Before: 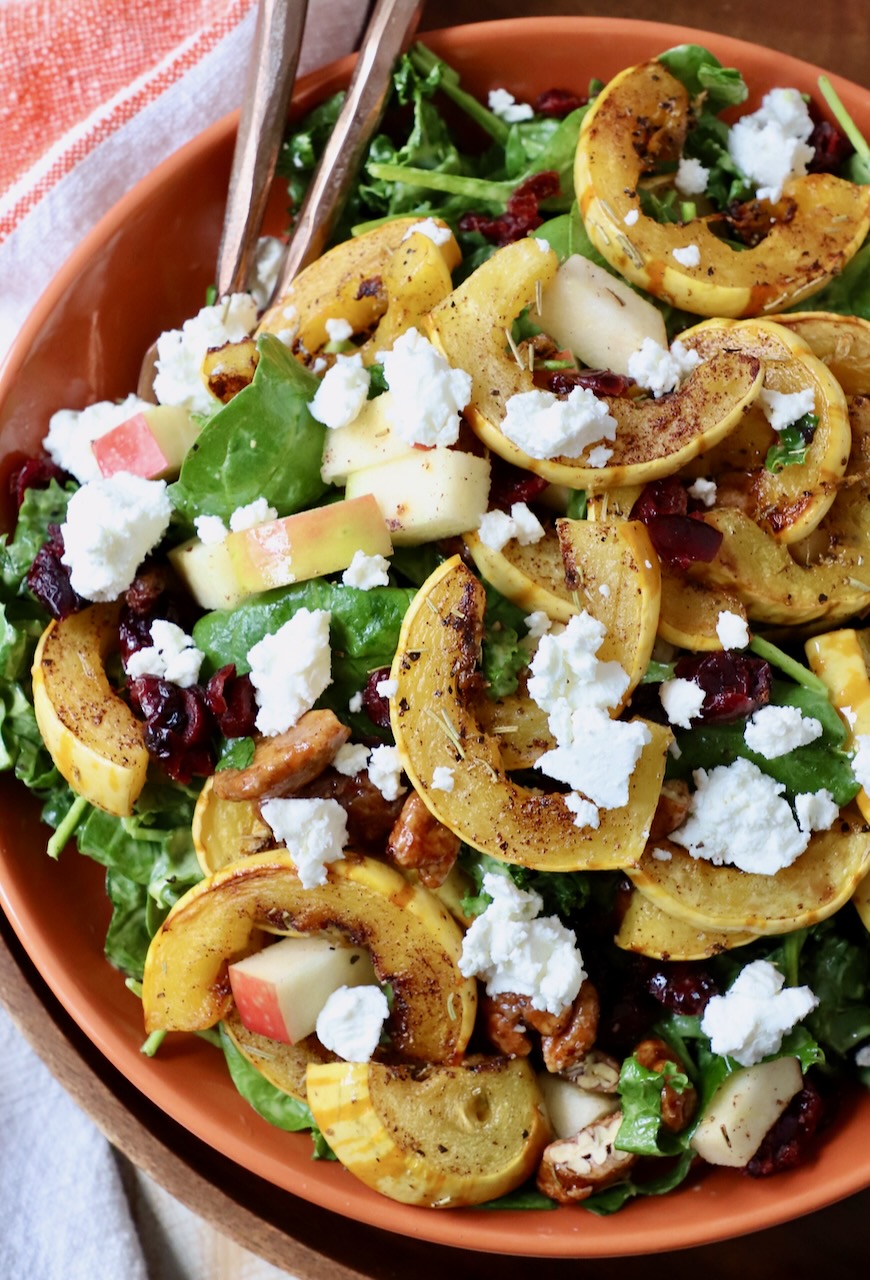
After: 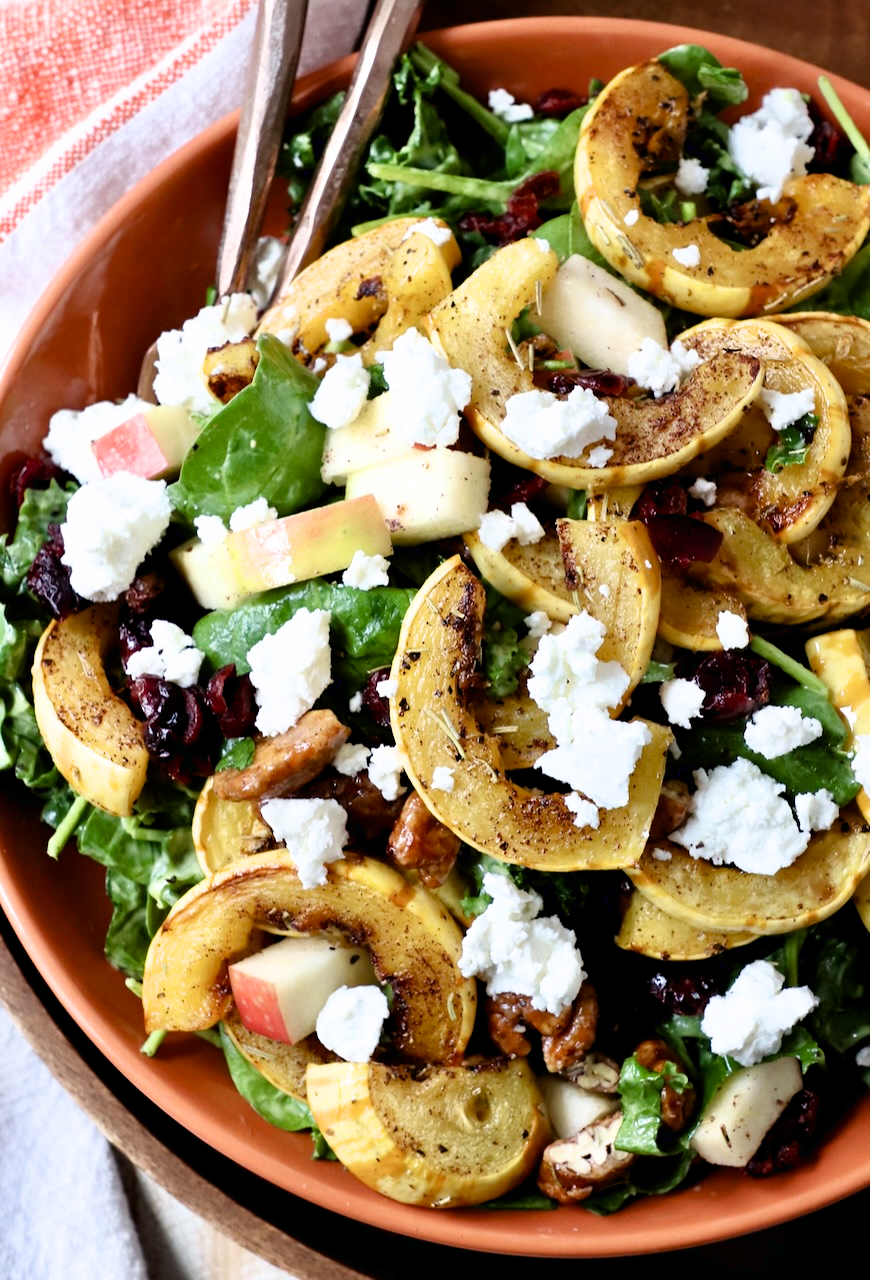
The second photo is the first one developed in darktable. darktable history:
filmic rgb: black relative exposure -9.08 EV, white relative exposure 2.3 EV, hardness 7.49
